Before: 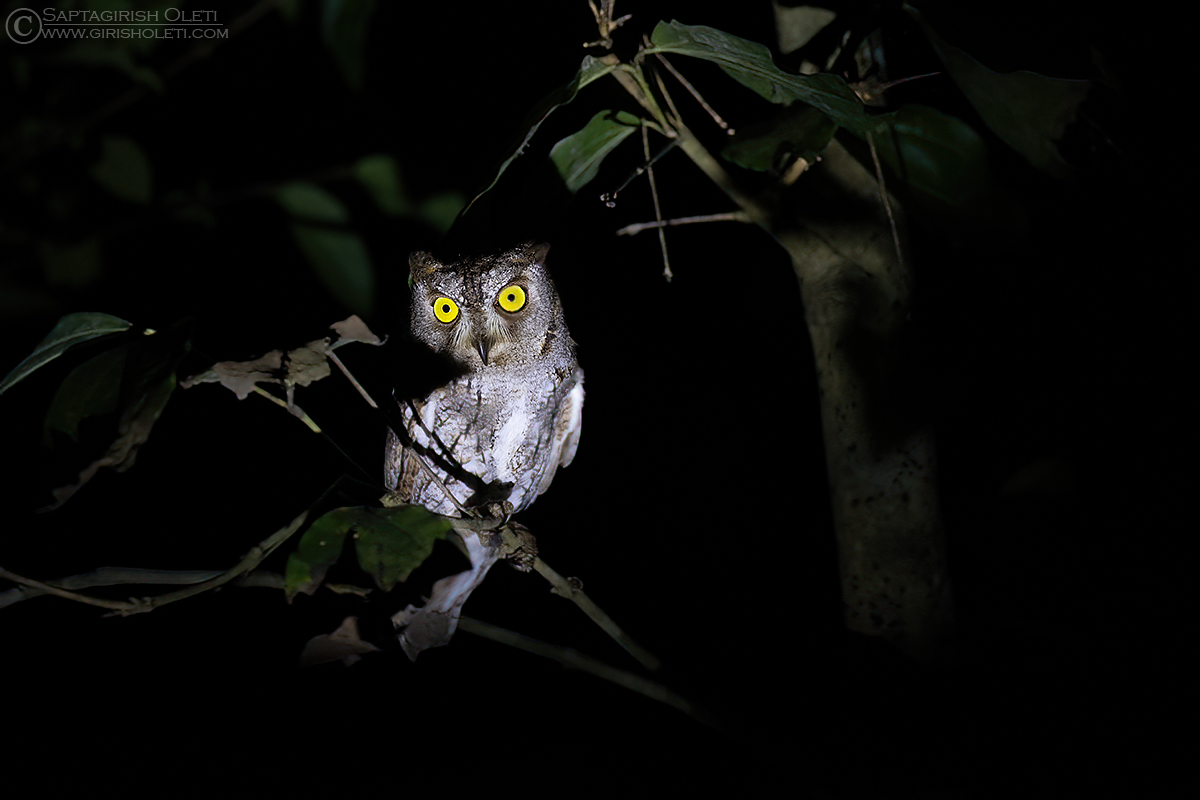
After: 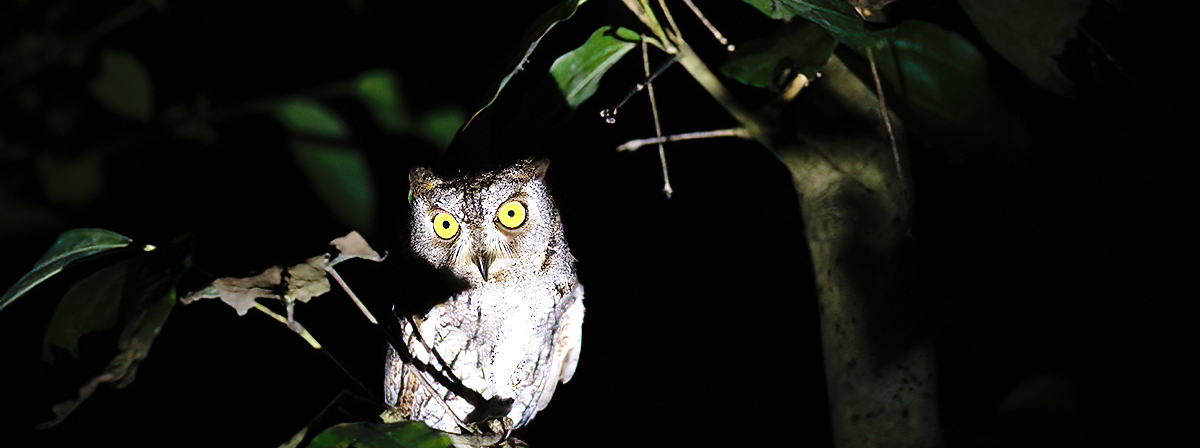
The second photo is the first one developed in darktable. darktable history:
base curve: curves: ch0 [(0, 0) (0.032, 0.025) (0.121, 0.166) (0.206, 0.329) (0.605, 0.79) (1, 1)], preserve colors none
crop and rotate: top 10.605%, bottom 33.274%
exposure: black level correction 0, exposure 1.3 EV, compensate highlight preservation false
